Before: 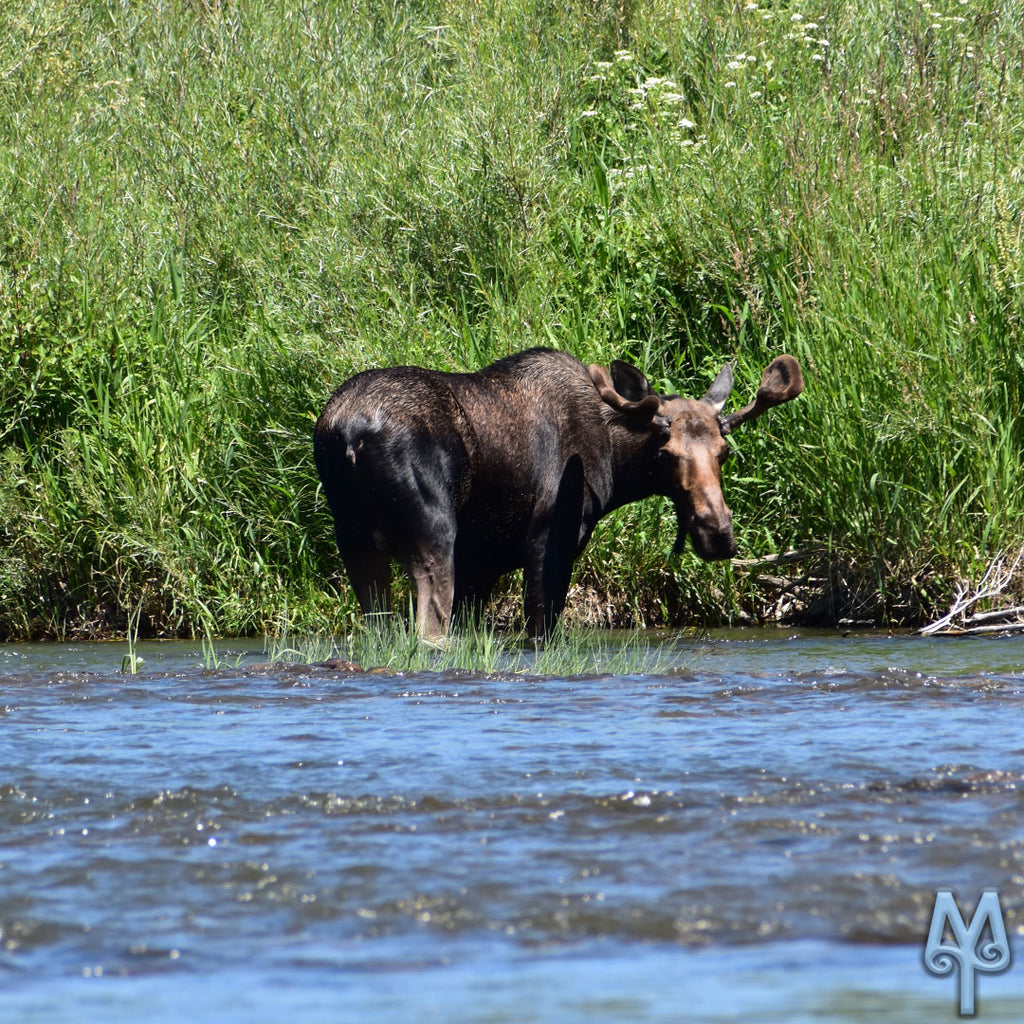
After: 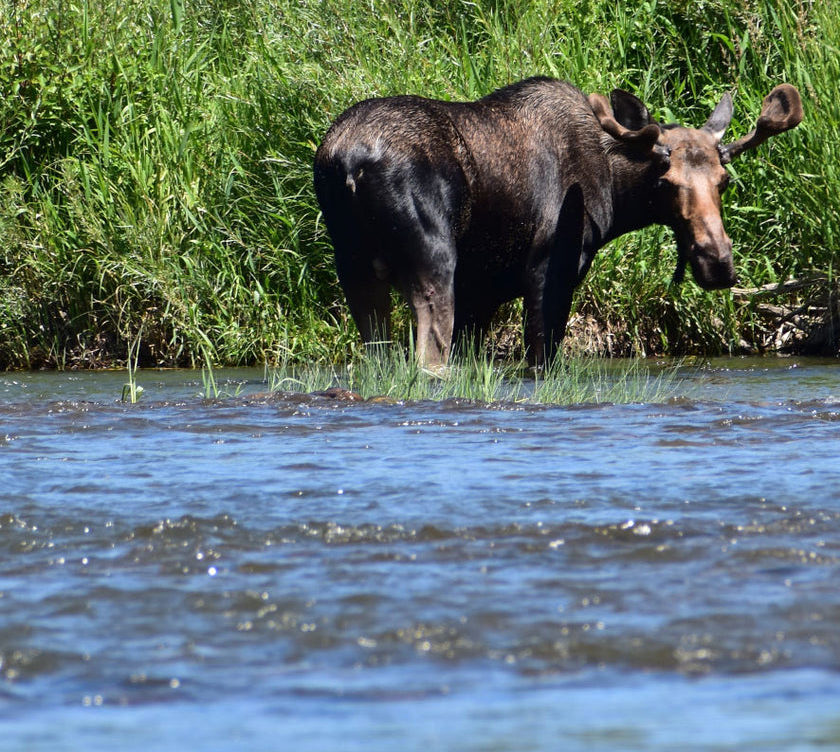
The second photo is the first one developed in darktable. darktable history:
crop: top 26.531%, right 17.959%
tone equalizer: on, module defaults
shadows and highlights: soften with gaussian
